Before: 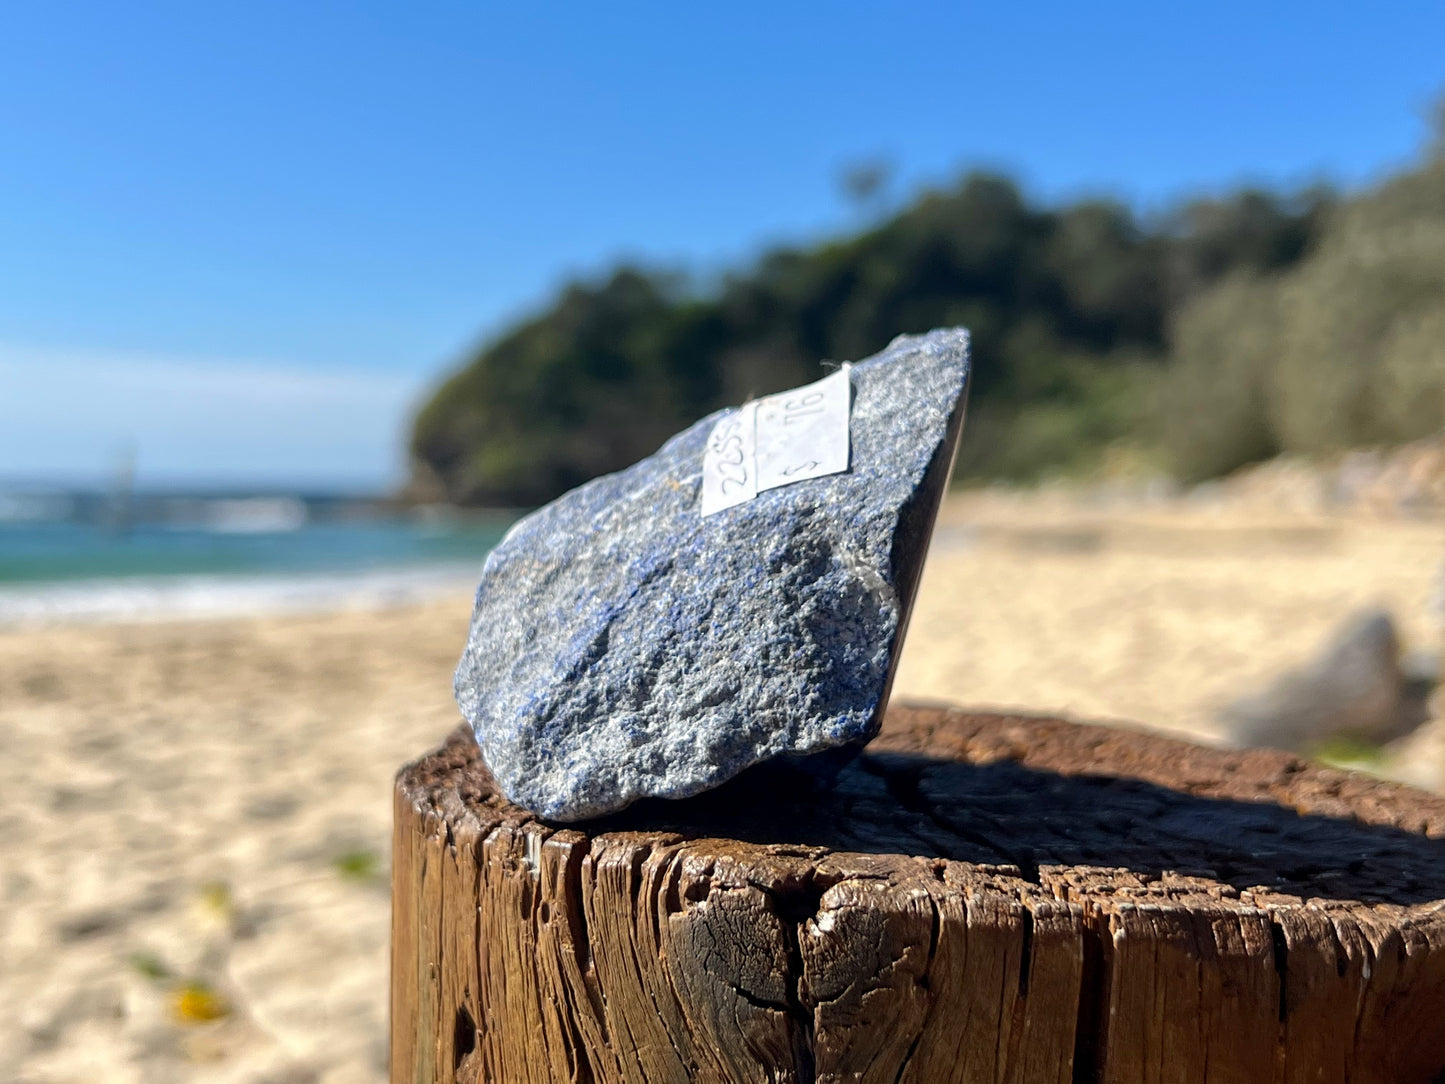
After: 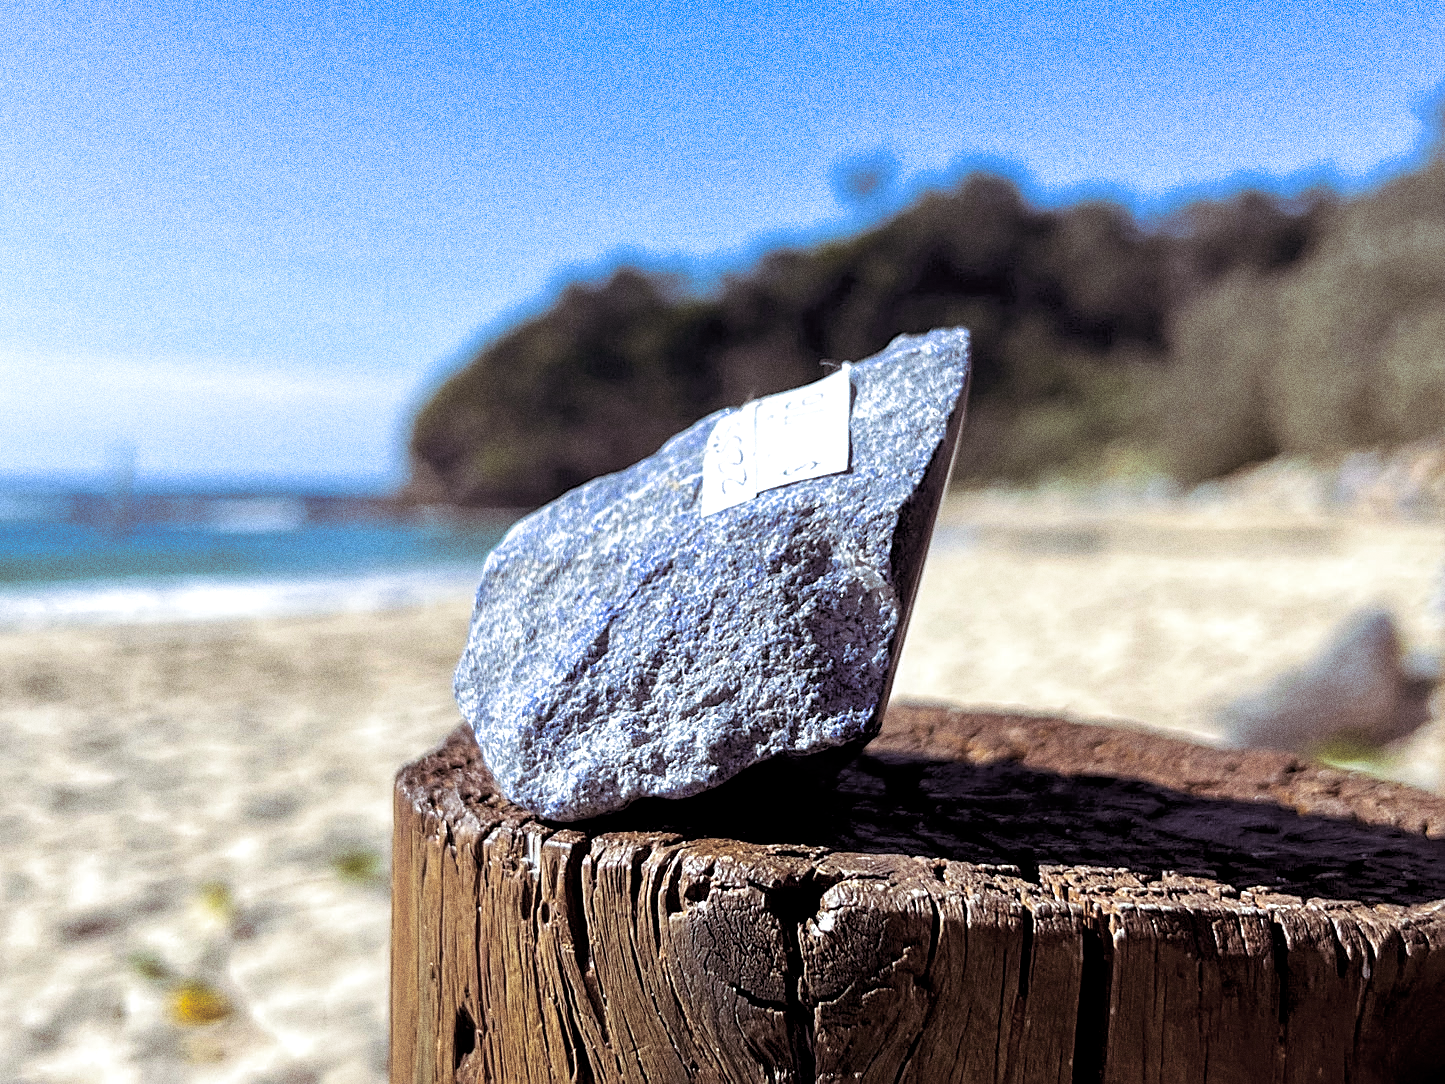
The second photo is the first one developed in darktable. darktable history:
grain: coarseness 0.09 ISO, strength 40%
white balance: red 0.931, blue 1.11
color balance rgb: perceptual saturation grading › global saturation 20%, perceptual saturation grading › highlights -25%, perceptual saturation grading › shadows 25%
split-toning: shadows › saturation 0.24, highlights › hue 54°, highlights › saturation 0.24
sharpen: on, module defaults
exposure: black level correction 0.005, exposure 0.286 EV, compensate highlight preservation false
